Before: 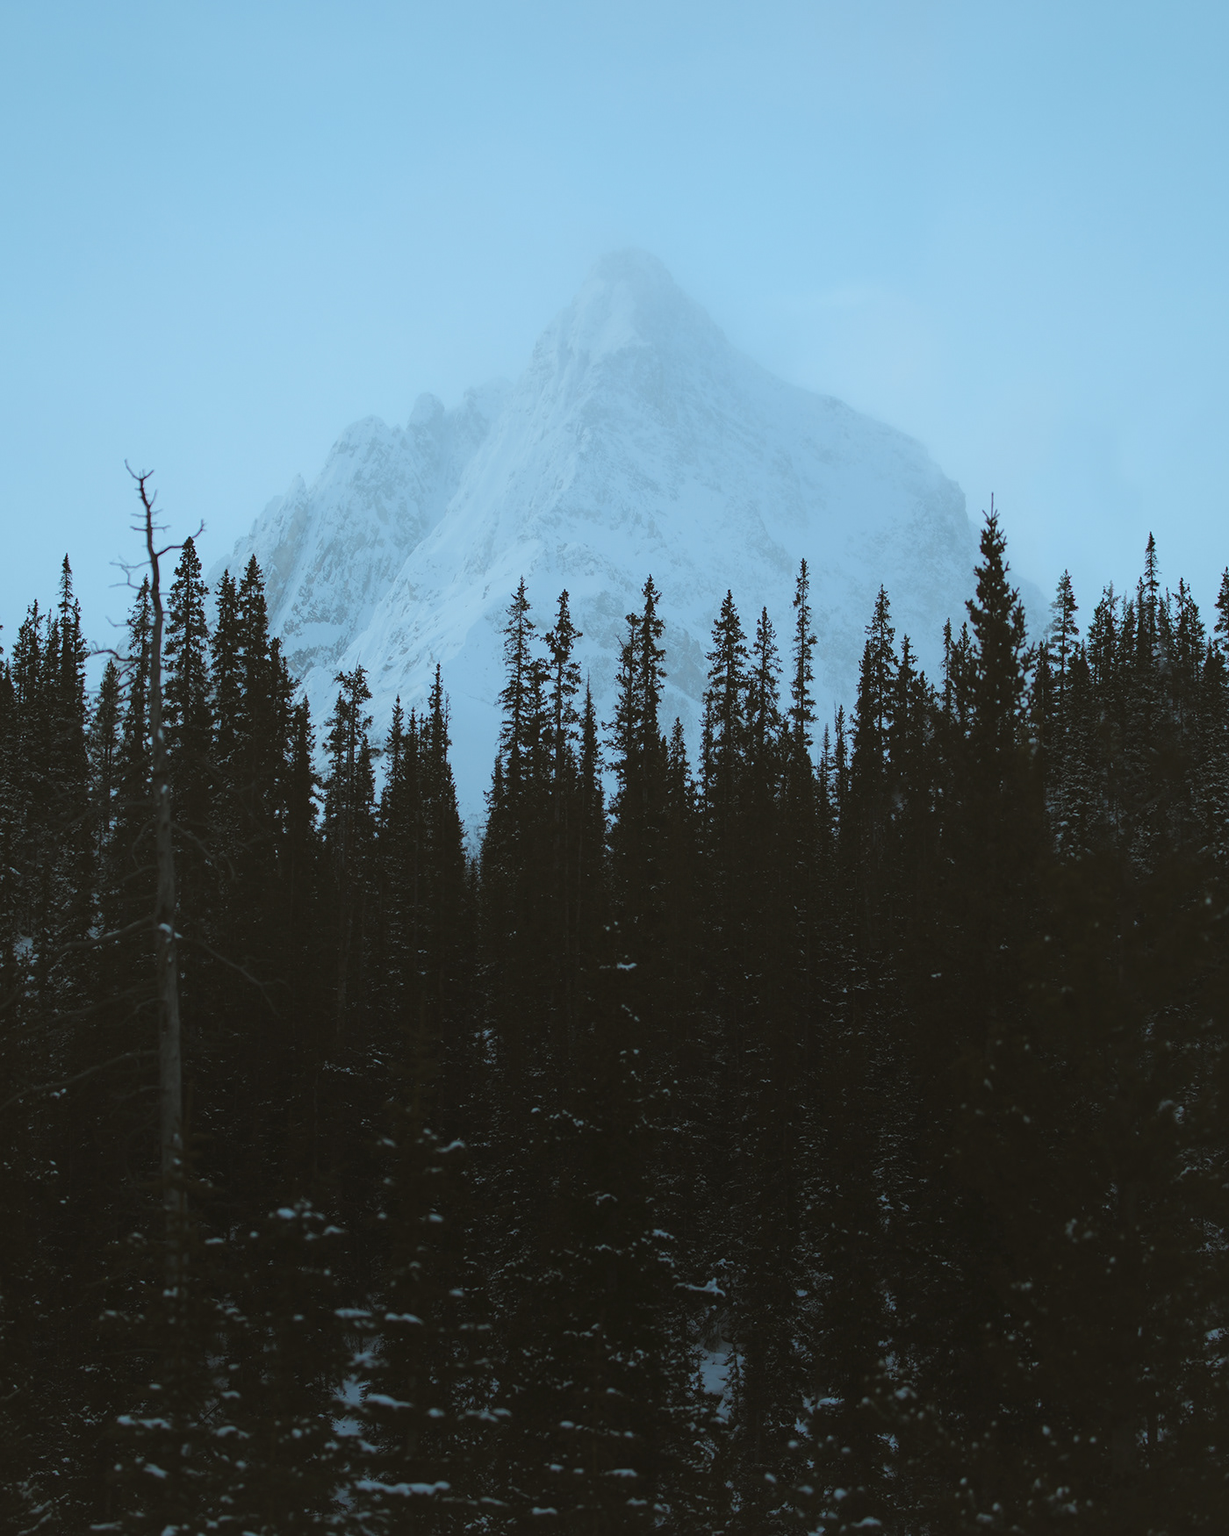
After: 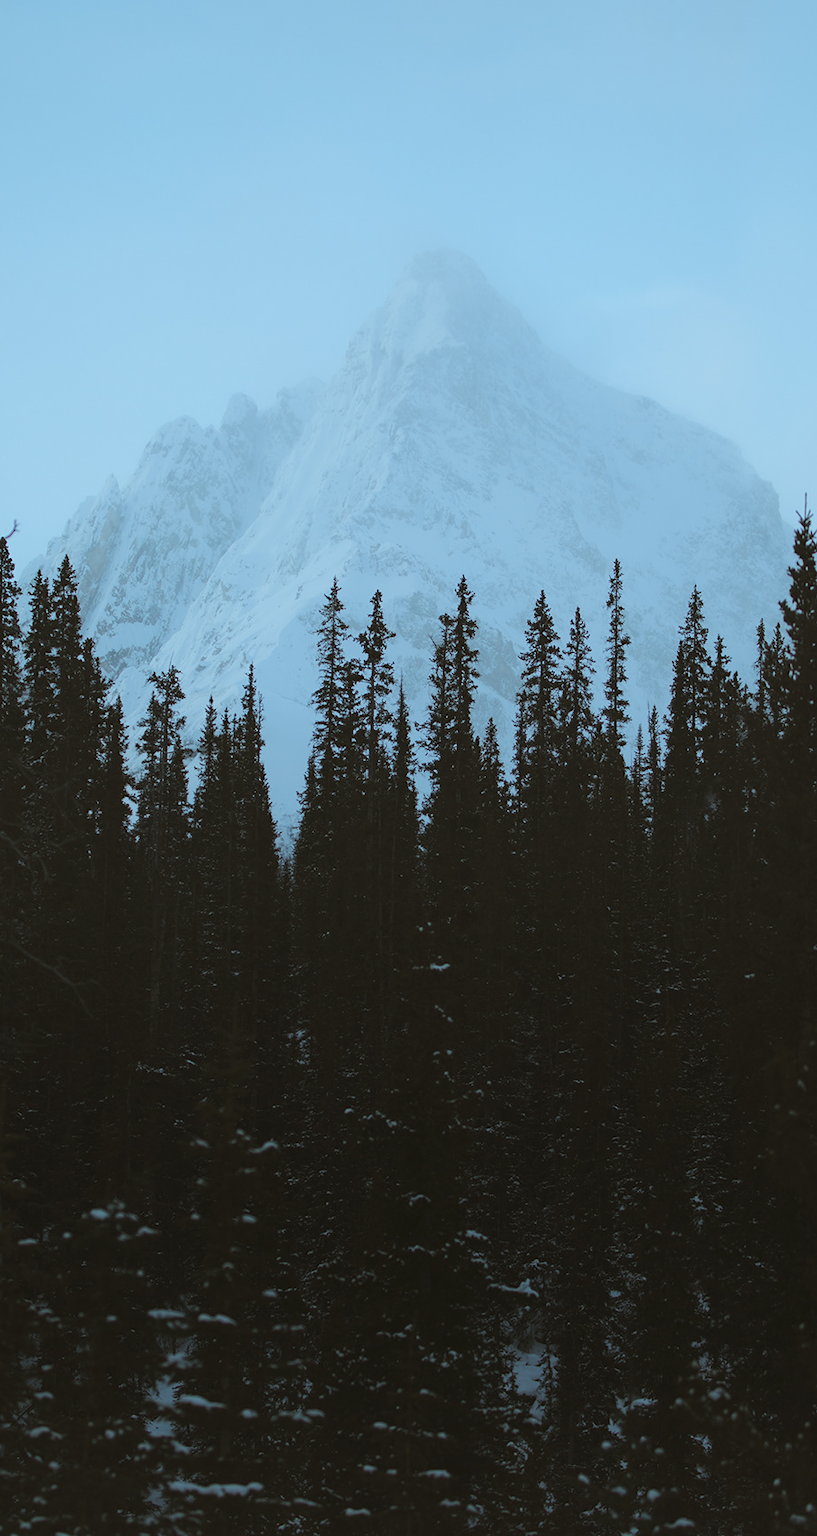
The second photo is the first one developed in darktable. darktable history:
crop and rotate: left 15.222%, right 18.255%
